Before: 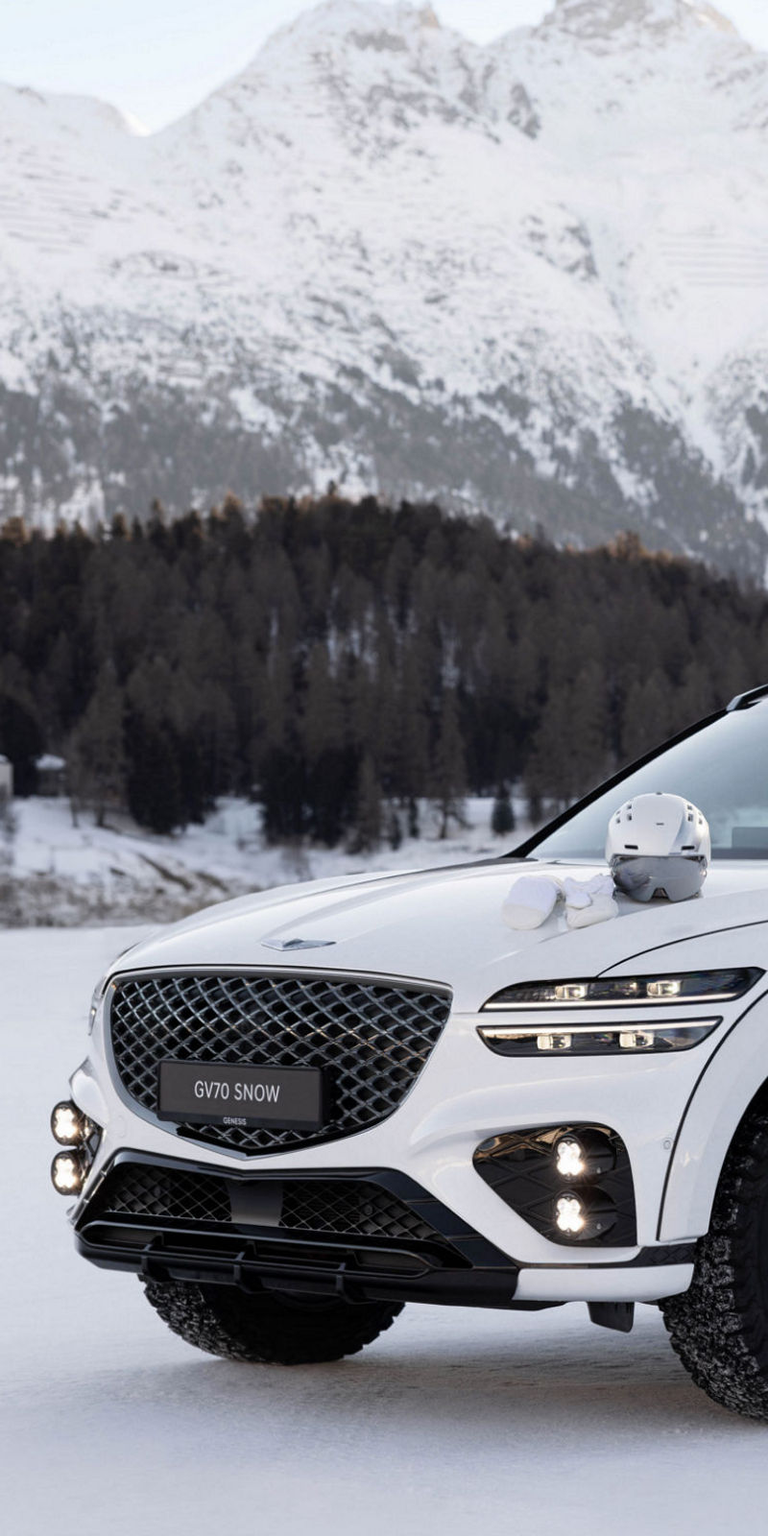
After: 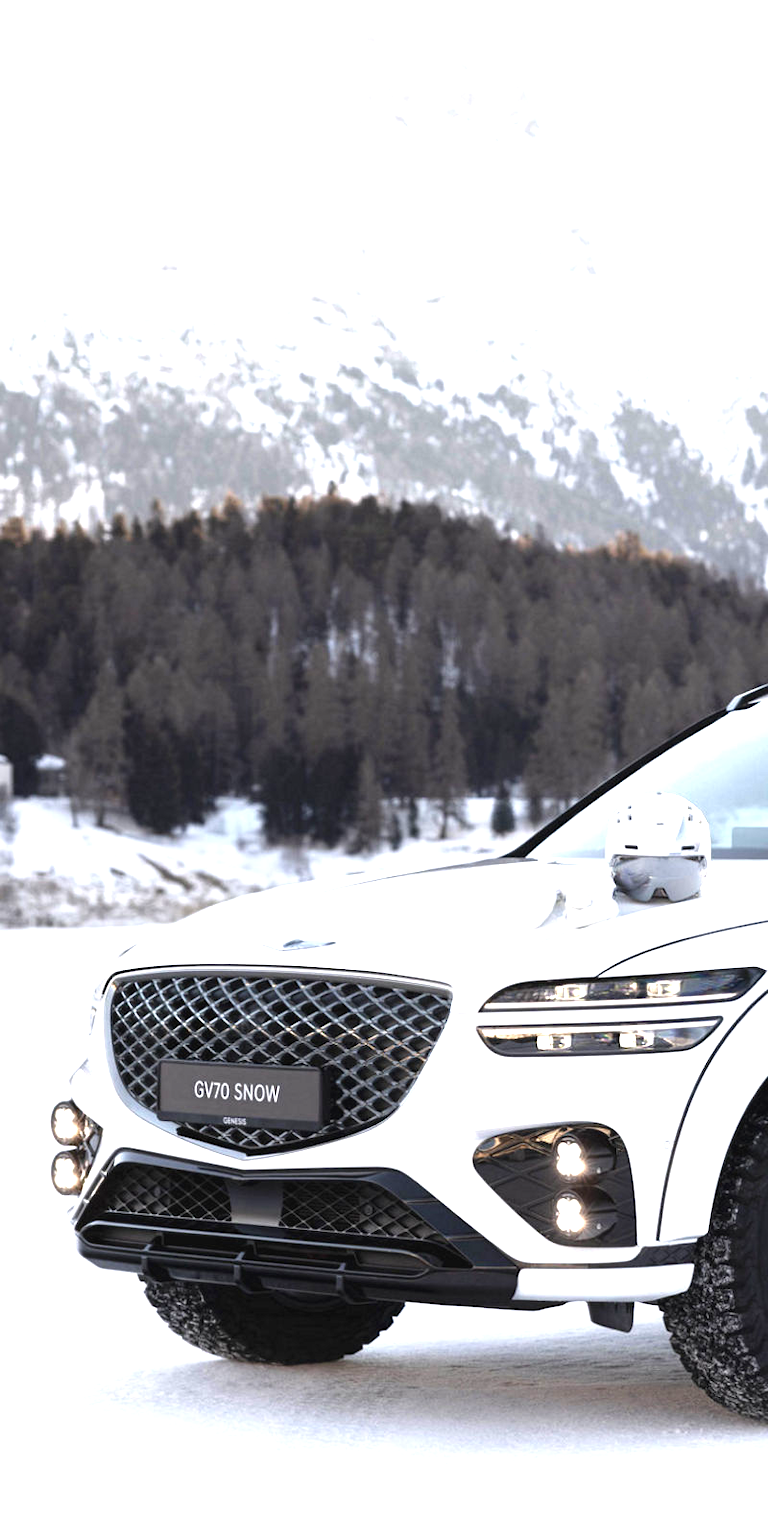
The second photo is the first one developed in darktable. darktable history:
exposure: black level correction -0.002, exposure 1.351 EV, compensate exposure bias true, compensate highlight preservation false
